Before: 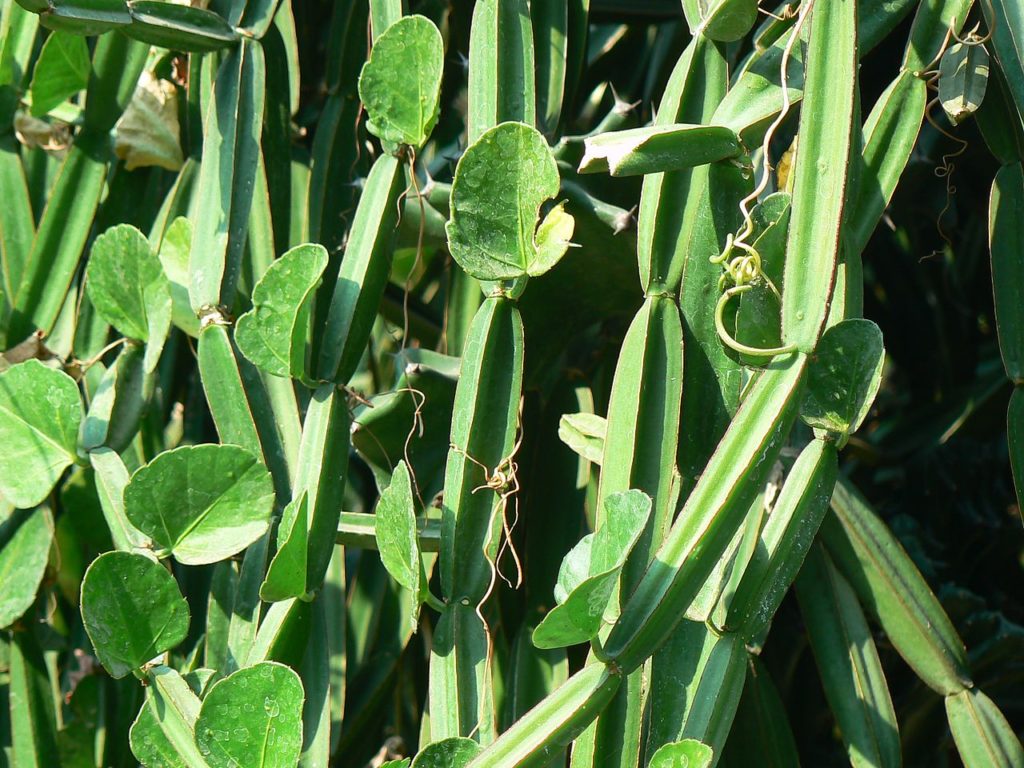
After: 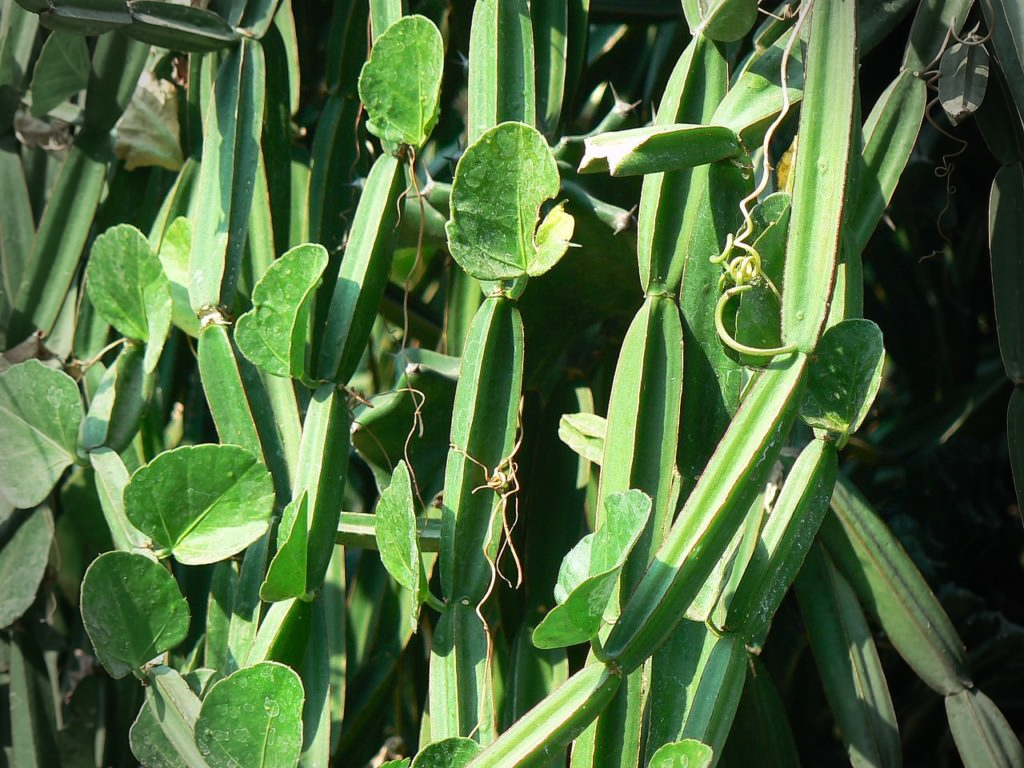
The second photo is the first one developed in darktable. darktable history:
vignetting: fall-off start 76.94%, fall-off radius 27.65%, width/height ratio 0.97
